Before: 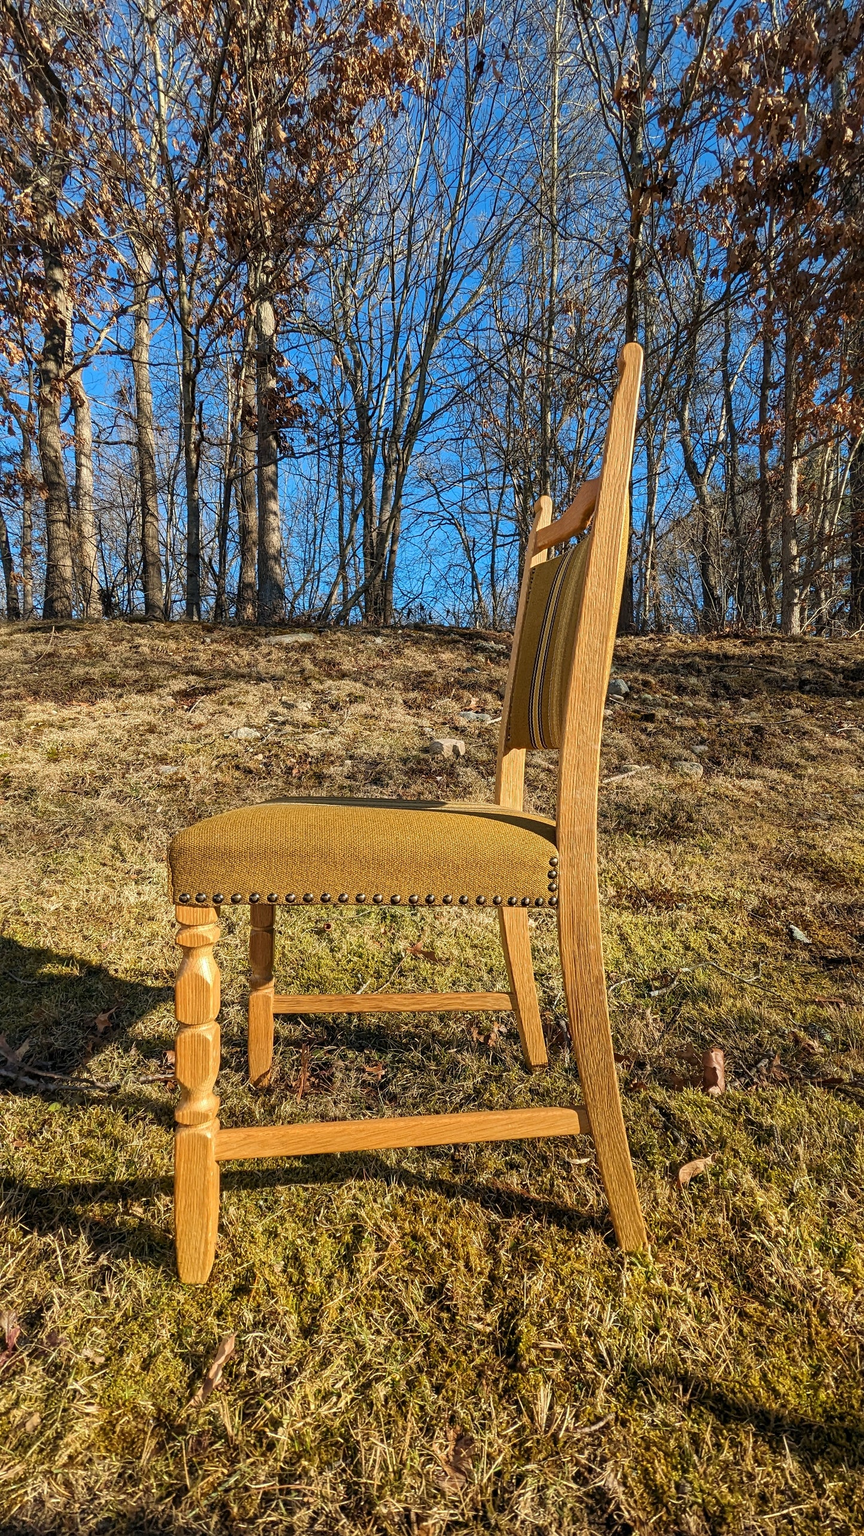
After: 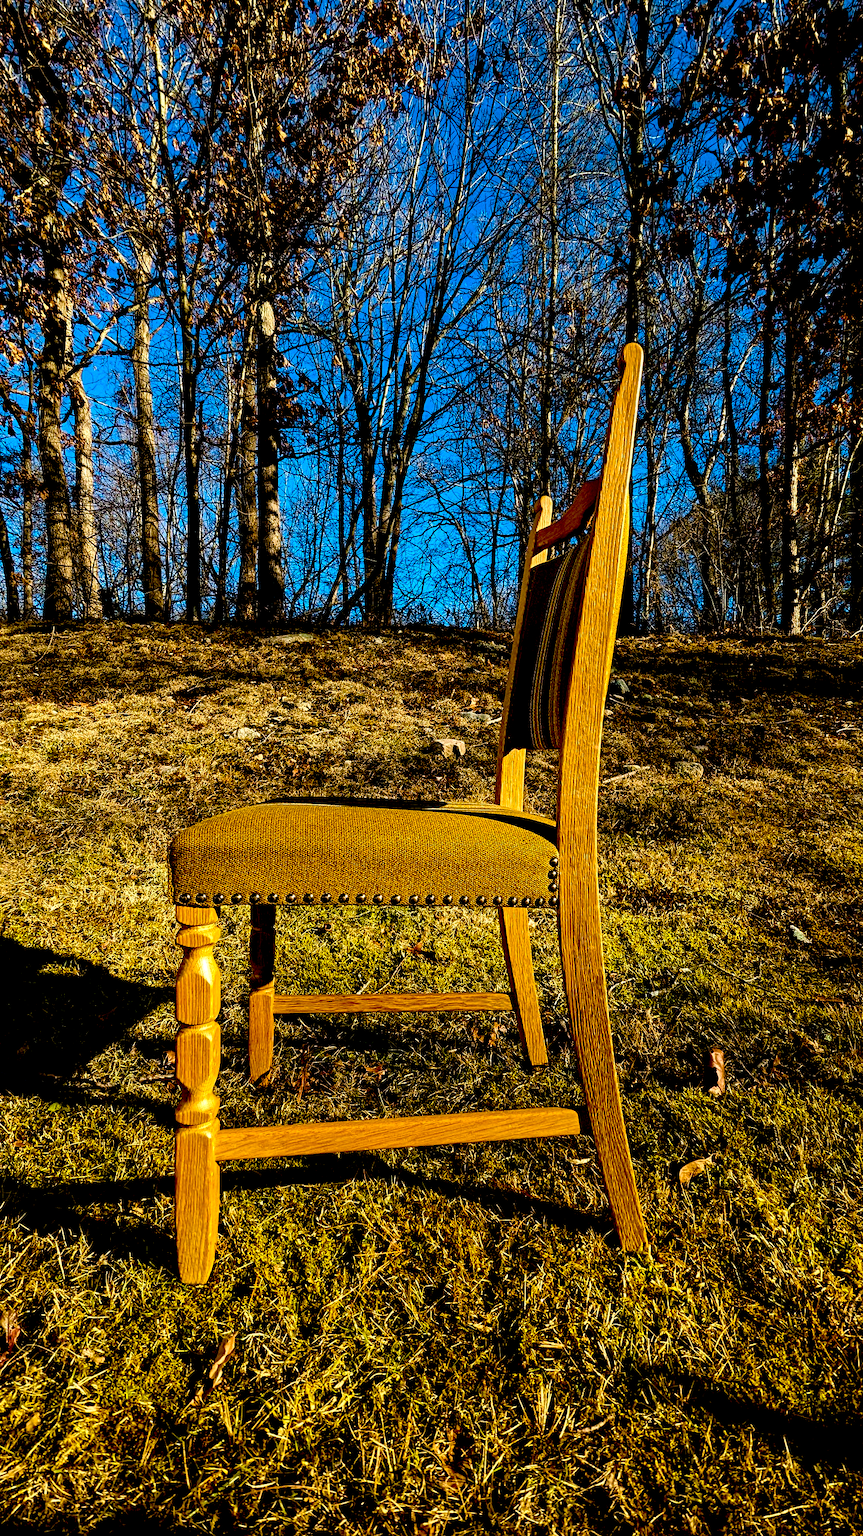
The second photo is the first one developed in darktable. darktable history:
exposure: black level correction 0.1, exposure -0.092 EV, compensate highlight preservation false
velvia: on, module defaults
color balance rgb: linear chroma grading › global chroma 16.62%, perceptual saturation grading › highlights -8.63%, perceptual saturation grading › mid-tones 18.66%, perceptual saturation grading › shadows 28.49%, perceptual brilliance grading › highlights 14.22%, perceptual brilliance grading › shadows -18.96%, global vibrance 27.71%
